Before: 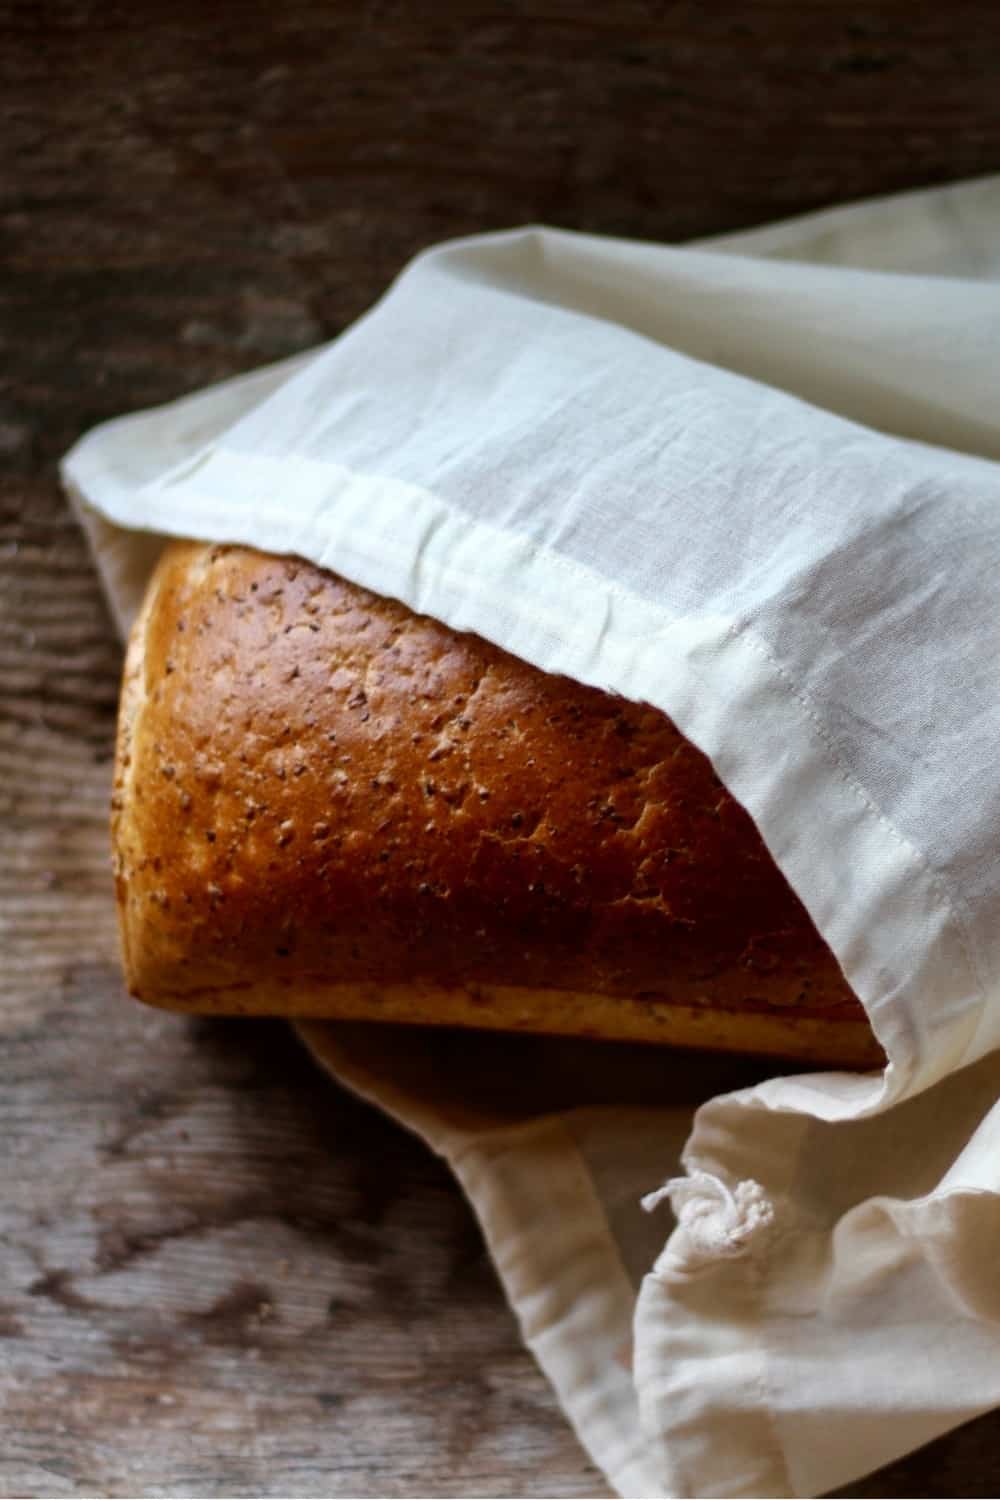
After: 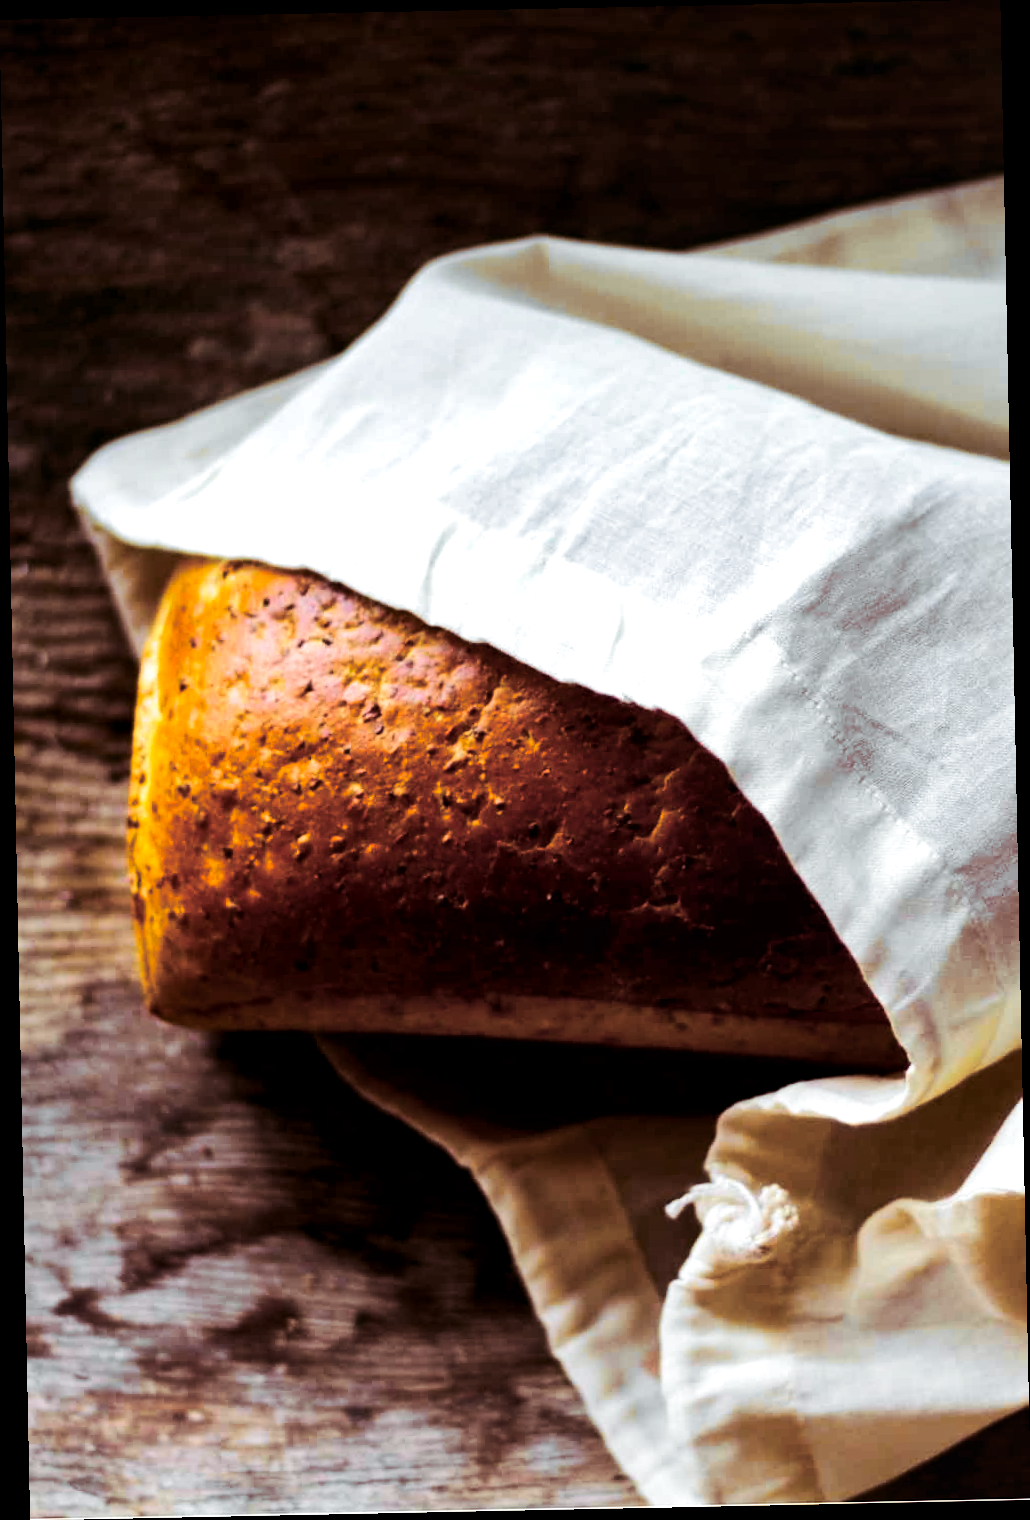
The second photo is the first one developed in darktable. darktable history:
tone equalizer: -8 EV -0.417 EV, -7 EV -0.389 EV, -6 EV -0.333 EV, -5 EV -0.222 EV, -3 EV 0.222 EV, -2 EV 0.333 EV, -1 EV 0.389 EV, +0 EV 0.417 EV, edges refinement/feathering 500, mask exposure compensation -1.57 EV, preserve details no
rotate and perspective: rotation -1.17°, automatic cropping off
tone curve: curves: ch0 [(0, 0) (0.071, 0.06) (0.253, 0.242) (0.437, 0.498) (0.55, 0.644) (0.657, 0.749) (0.823, 0.876) (1, 0.99)]; ch1 [(0, 0) (0.346, 0.307) (0.408, 0.369) (0.453, 0.457) (0.476, 0.489) (0.502, 0.493) (0.521, 0.515) (0.537, 0.531) (0.612, 0.641) (0.676, 0.728) (1, 1)]; ch2 [(0, 0) (0.346, 0.34) (0.434, 0.46) (0.485, 0.494) (0.5, 0.494) (0.511, 0.504) (0.537, 0.551) (0.579, 0.599) (0.625, 0.686) (1, 1)], color space Lab, independent channels, preserve colors none
split-toning: shadows › saturation 0.41, highlights › saturation 0, compress 33.55%
color balance rgb: linear chroma grading › global chroma 15%, perceptual saturation grading › global saturation 30%
local contrast: mode bilateral grid, contrast 20, coarseness 100, detail 150%, midtone range 0.2
